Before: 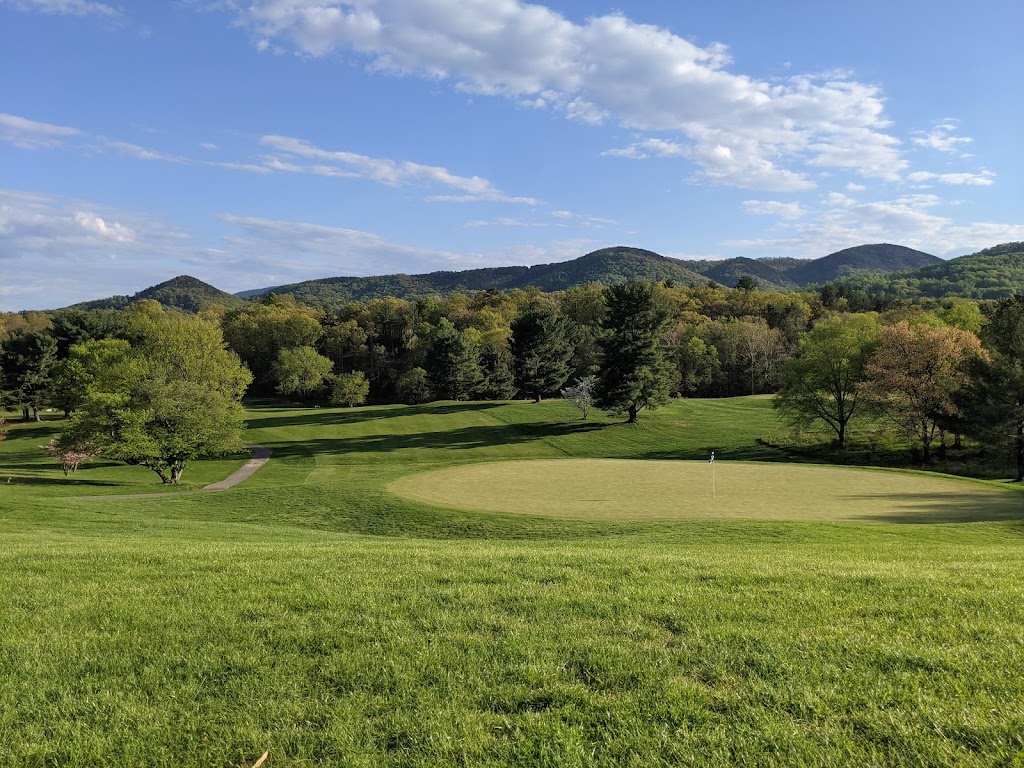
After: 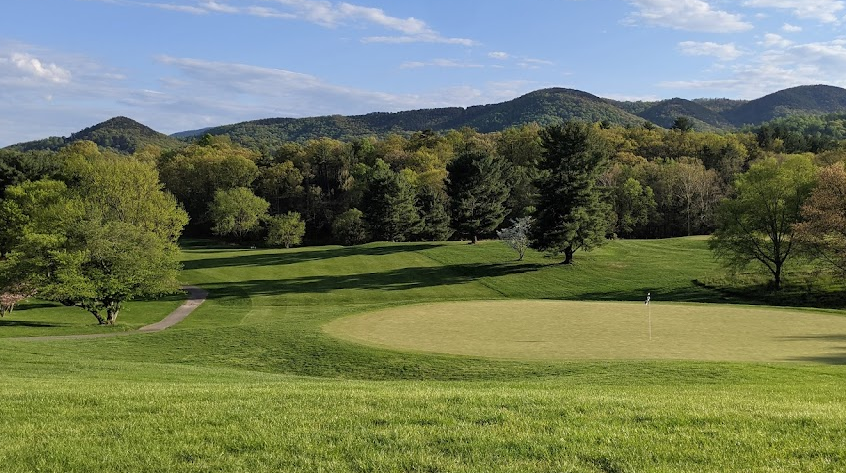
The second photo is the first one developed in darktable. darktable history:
crop and rotate: left 6.315%, top 20.742%, right 11.052%, bottom 17.591%
